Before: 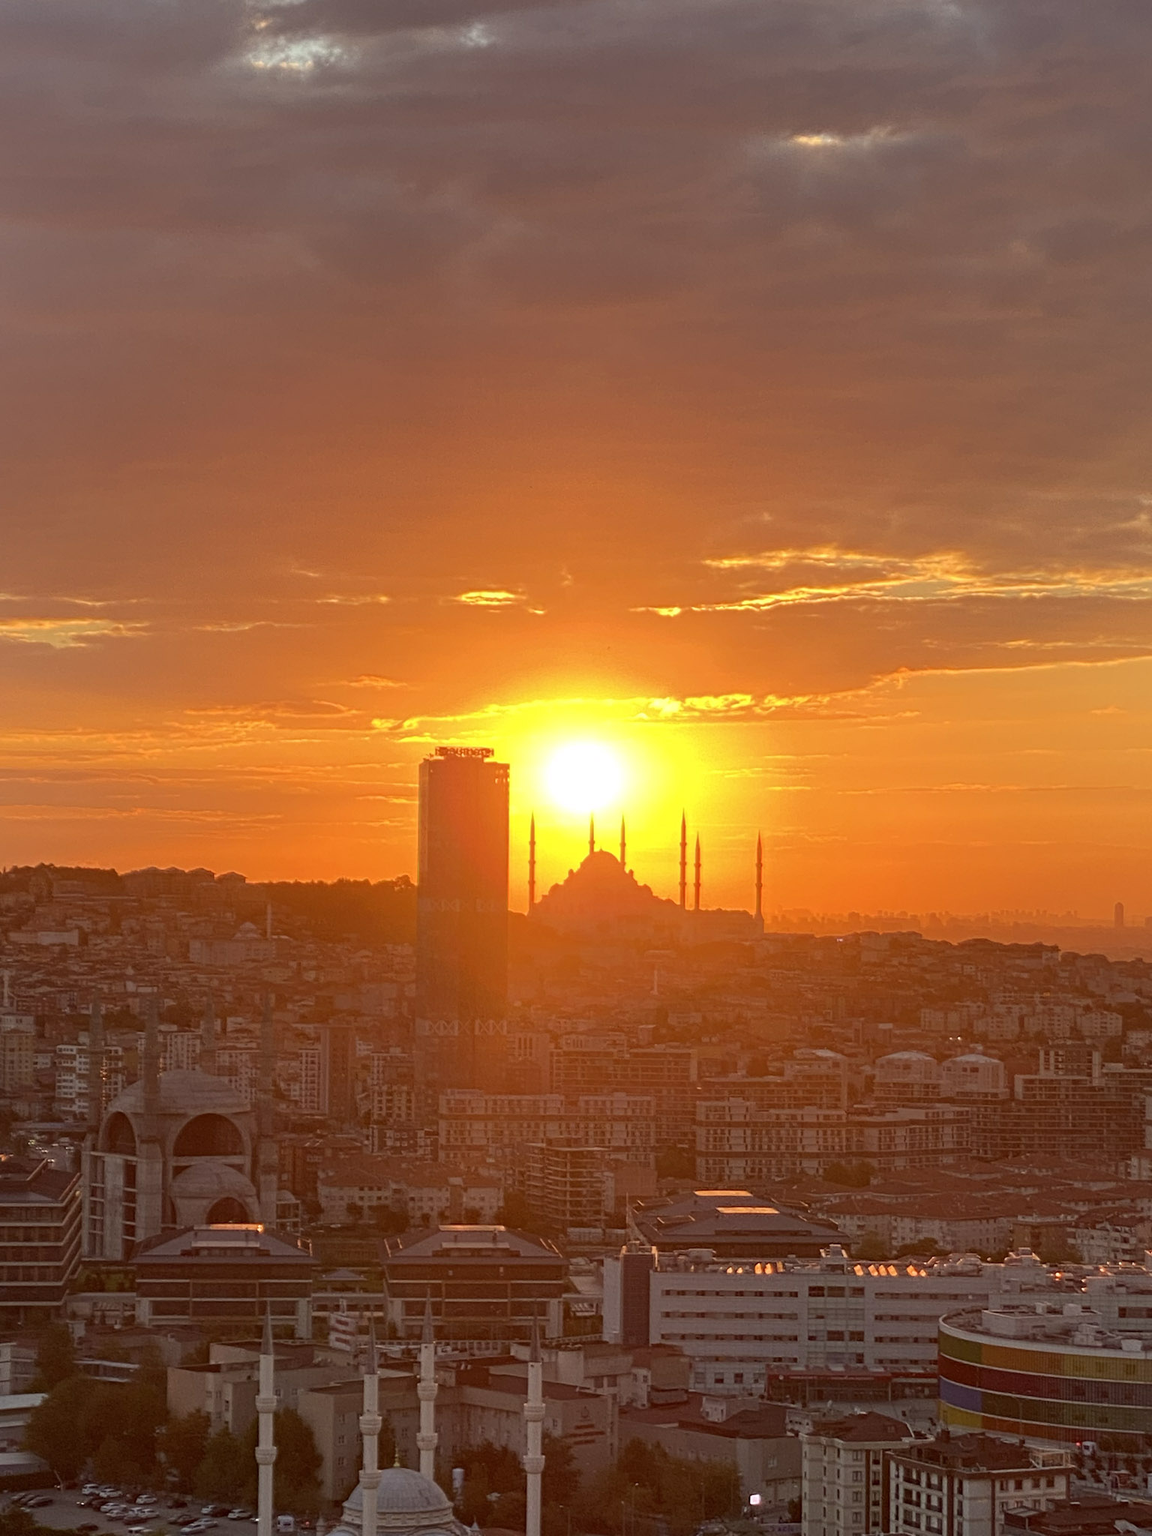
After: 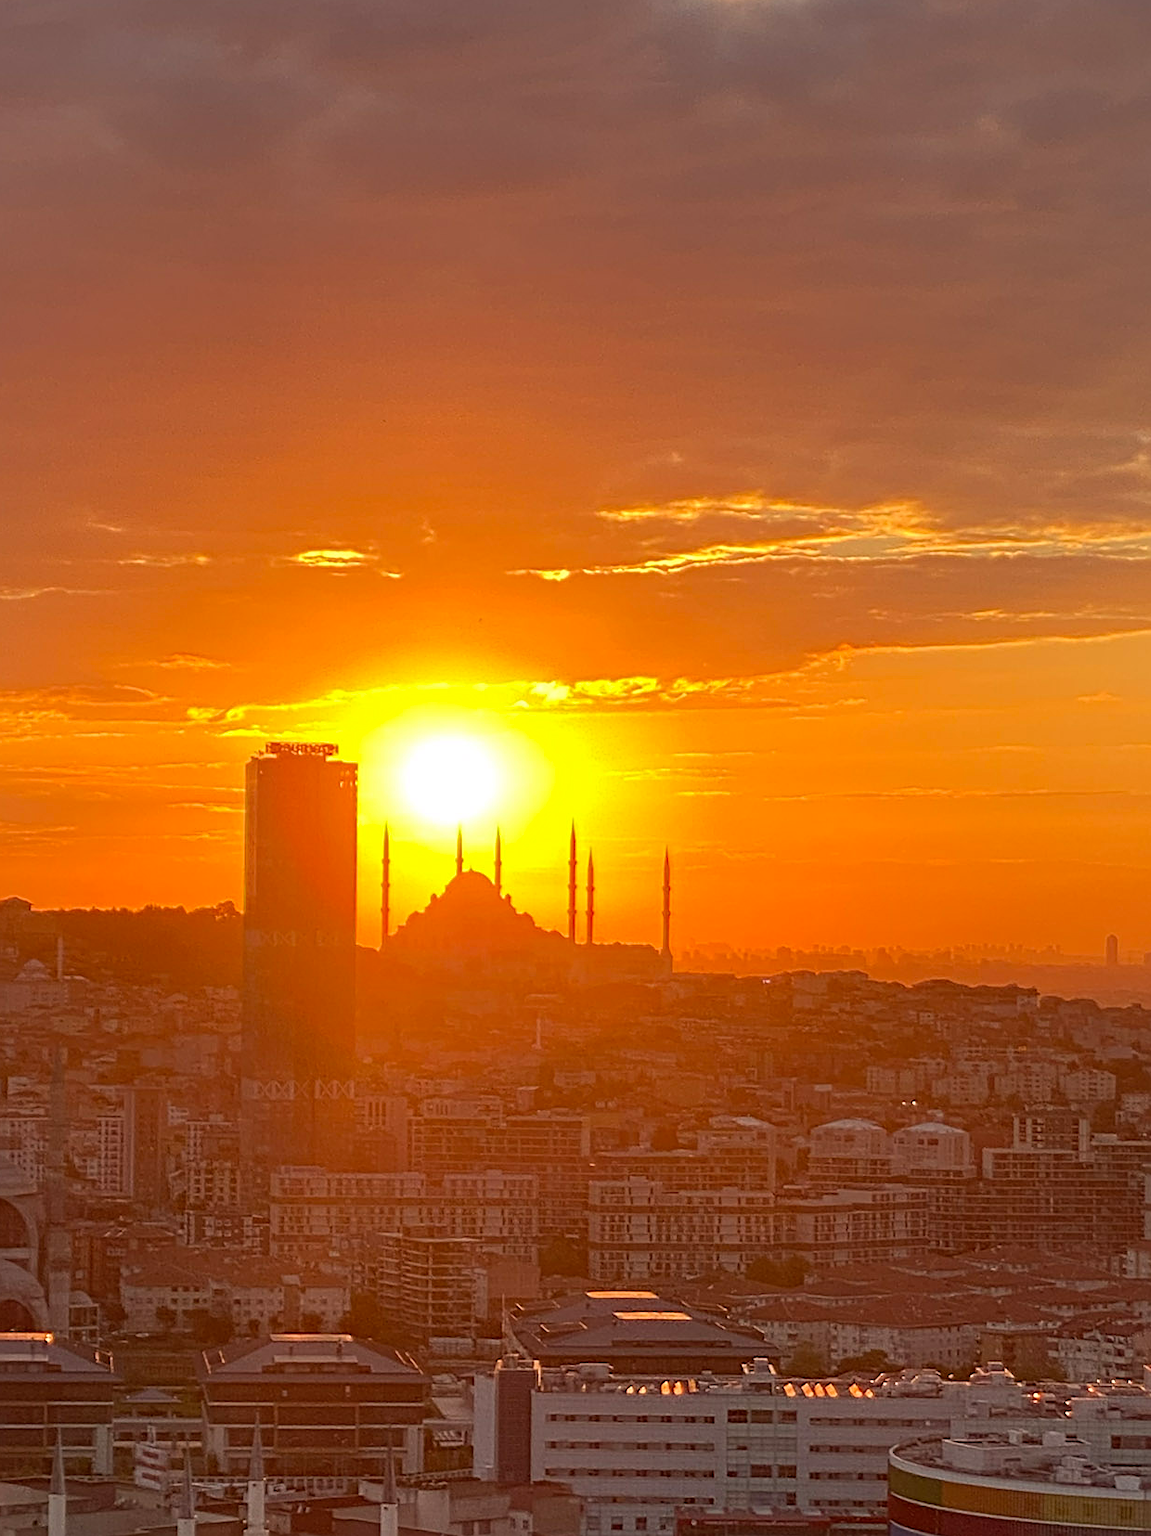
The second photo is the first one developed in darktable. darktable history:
crop: left 19.159%, top 9.58%, bottom 9.58%
shadows and highlights: radius 125.46, shadows 21.19, highlights -21.19, low approximation 0.01
sharpen: on, module defaults
